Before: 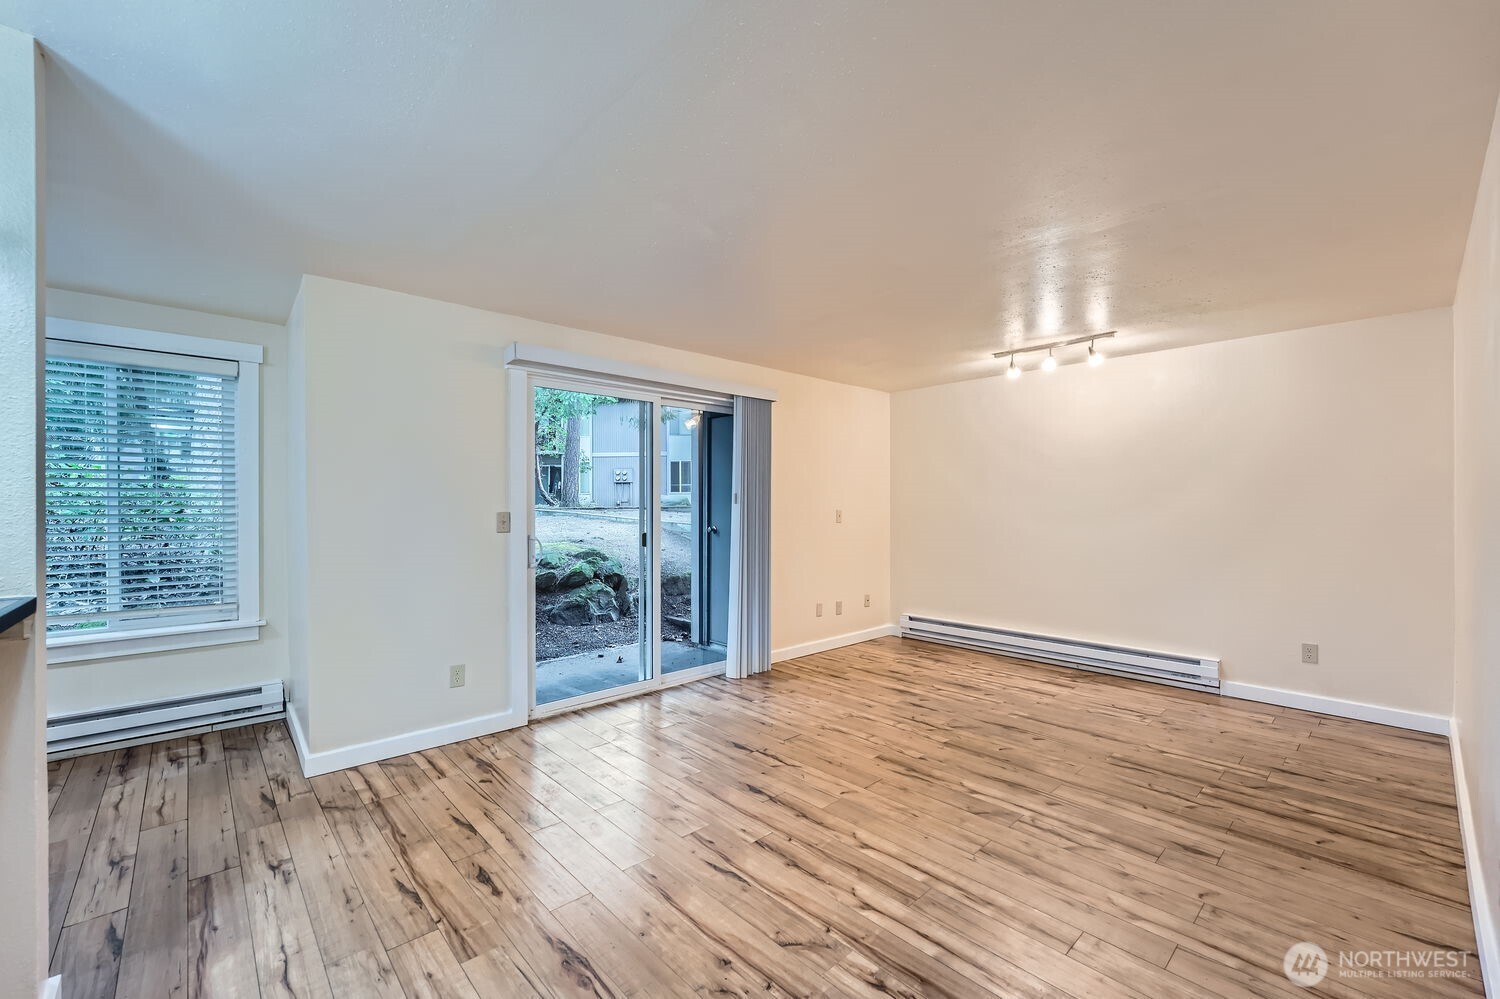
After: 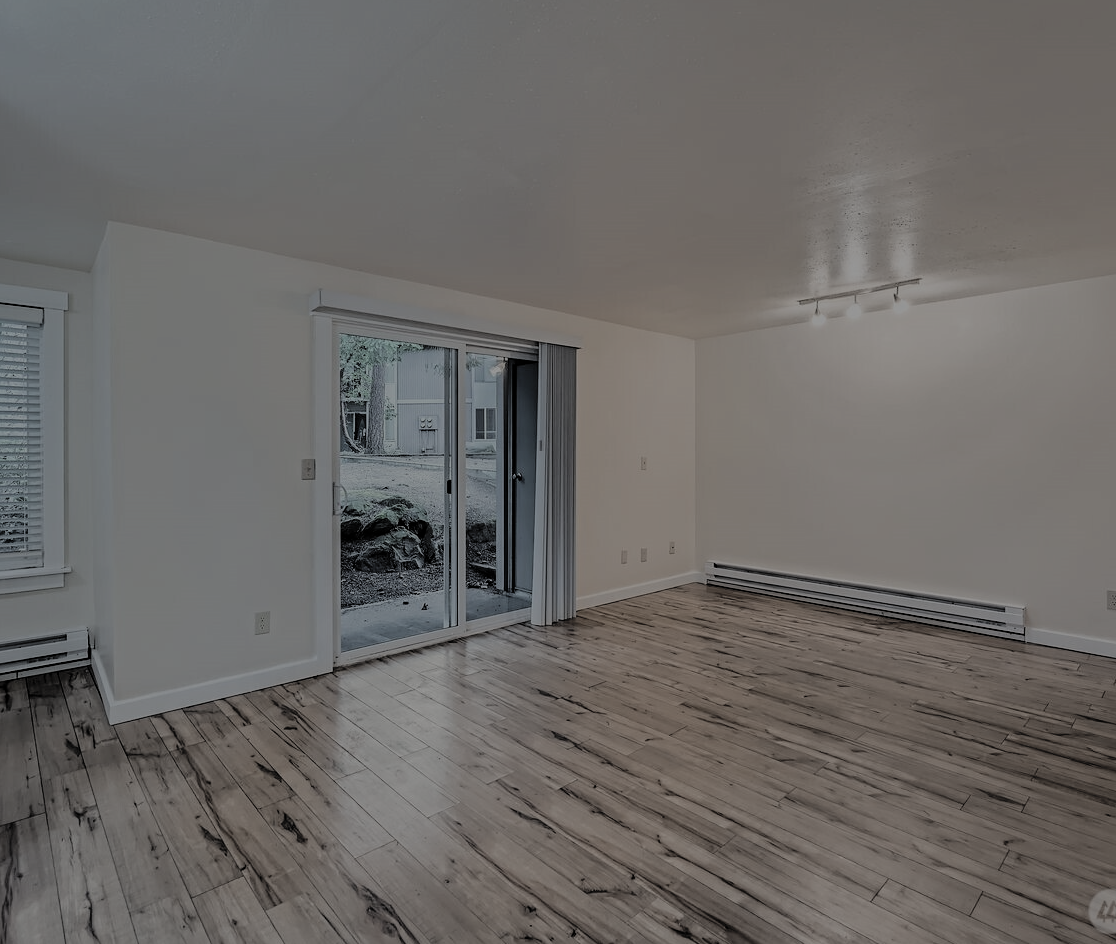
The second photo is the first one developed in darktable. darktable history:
crop and rotate: left 13.02%, top 5.424%, right 12.531%
contrast brightness saturation: brightness 0.184, saturation -0.516
sharpen: amount 0.215
filmic rgb: middle gray luminance 29.89%, black relative exposure -8.91 EV, white relative exposure 6.99 EV, target black luminance 0%, hardness 2.97, latitude 2.77%, contrast 0.963, highlights saturation mix 5.85%, shadows ↔ highlights balance 12.89%
exposure: black level correction 0, exposure 1.691 EV, compensate exposure bias true, compensate highlight preservation false
